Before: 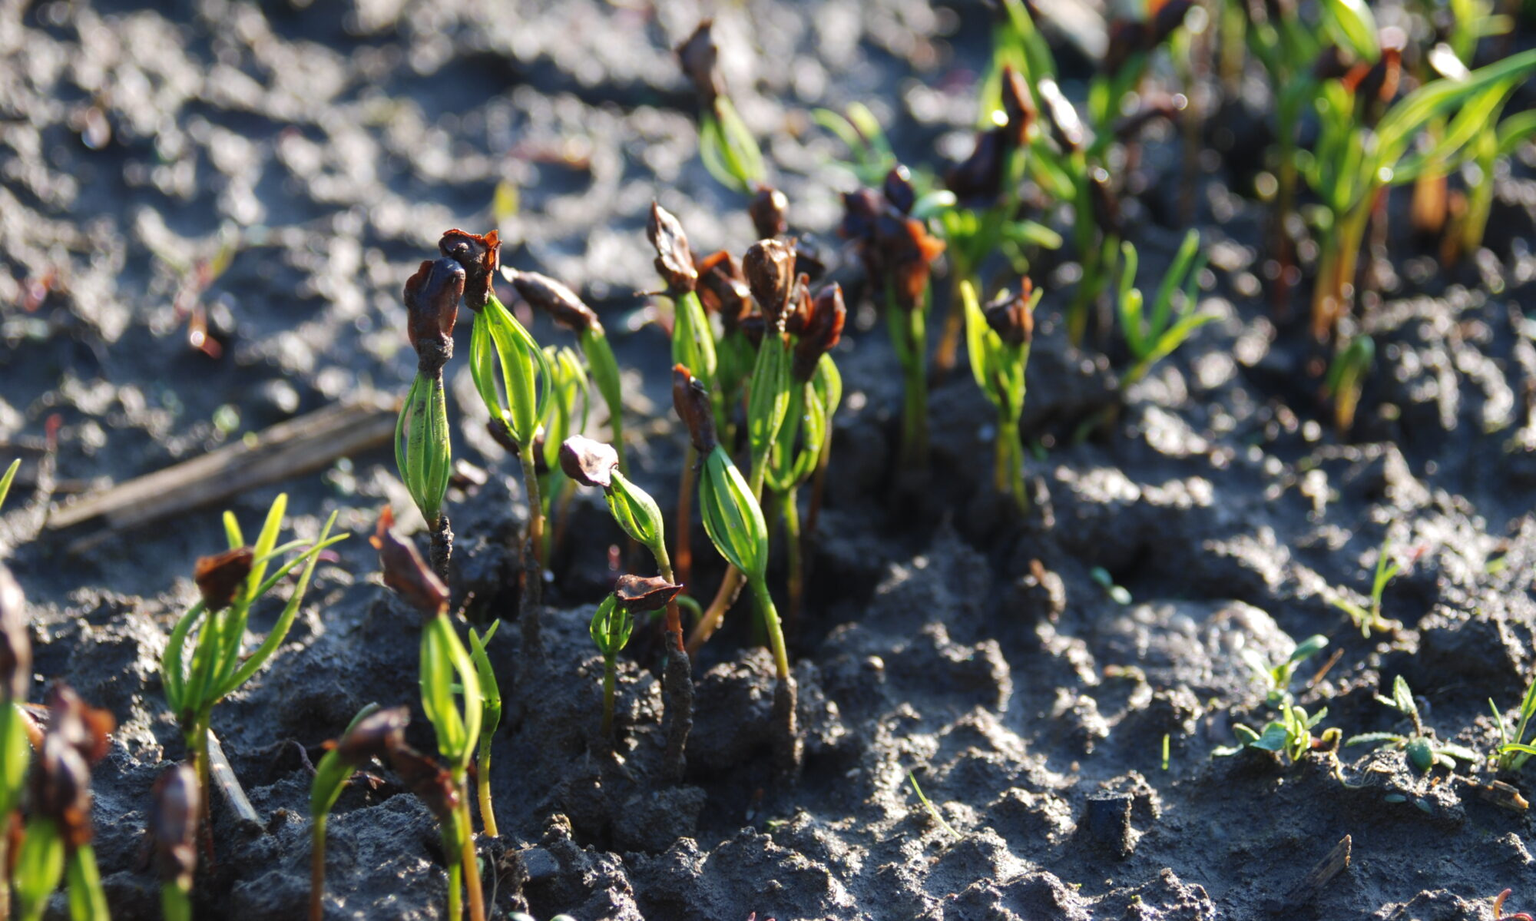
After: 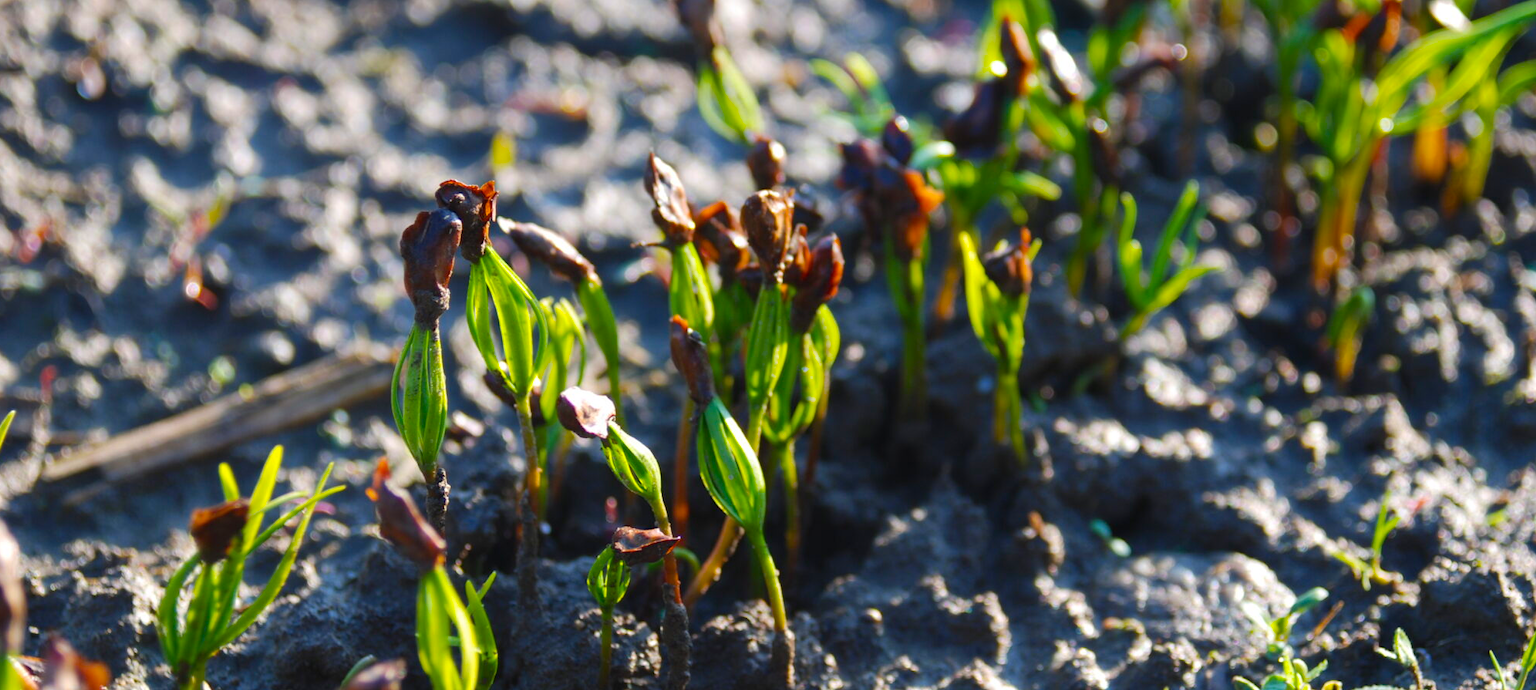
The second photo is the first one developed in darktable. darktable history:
color balance rgb: linear chroma grading › global chroma 15%, perceptual saturation grading › global saturation 30%
crop: left 0.387%, top 5.469%, bottom 19.809%
